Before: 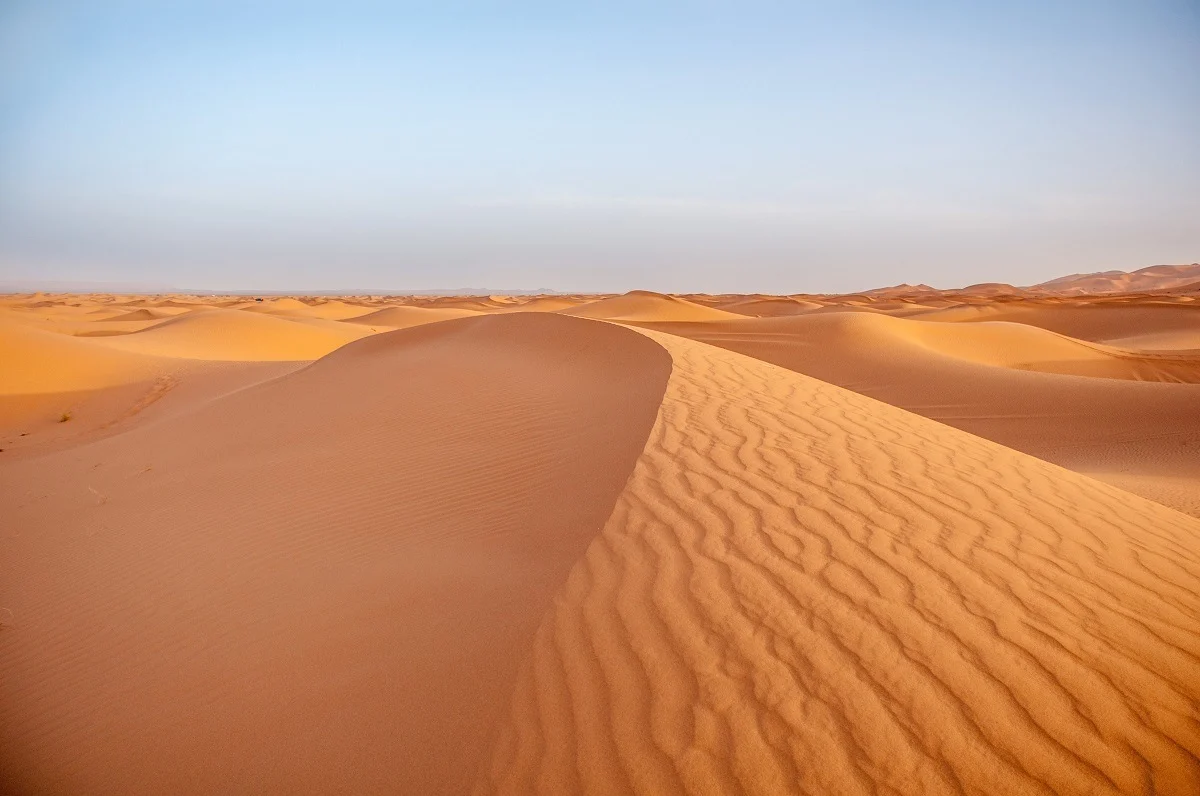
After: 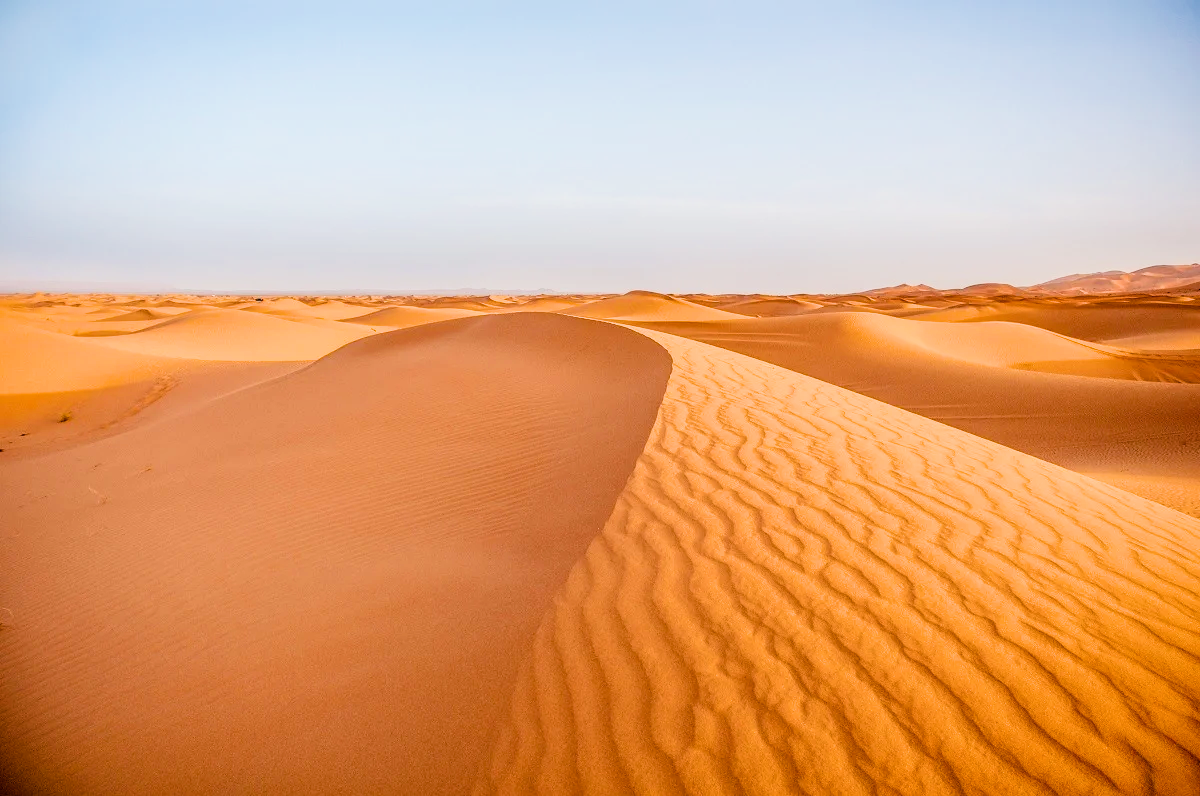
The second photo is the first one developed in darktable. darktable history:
filmic rgb: black relative exposure -5 EV, hardness 2.88, contrast 1.5, highlights saturation mix -30%
color balance rgb: perceptual saturation grading › global saturation 20%, global vibrance 20%
local contrast: on, module defaults
exposure: black level correction 0, exposure 0.3 EV, compensate highlight preservation false
